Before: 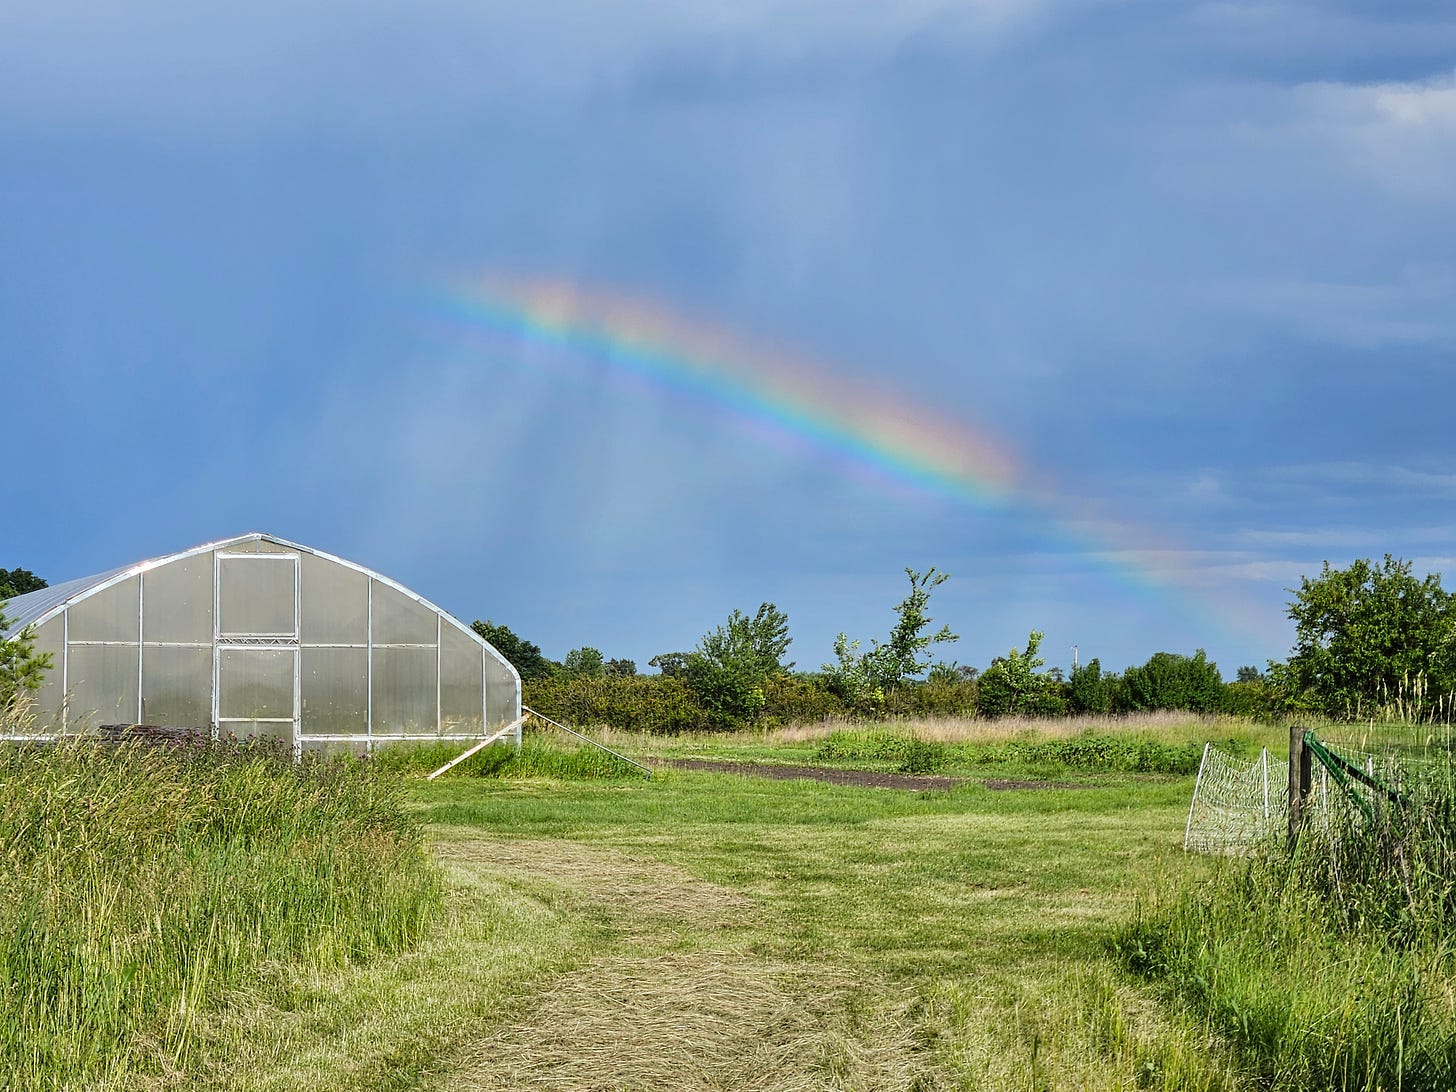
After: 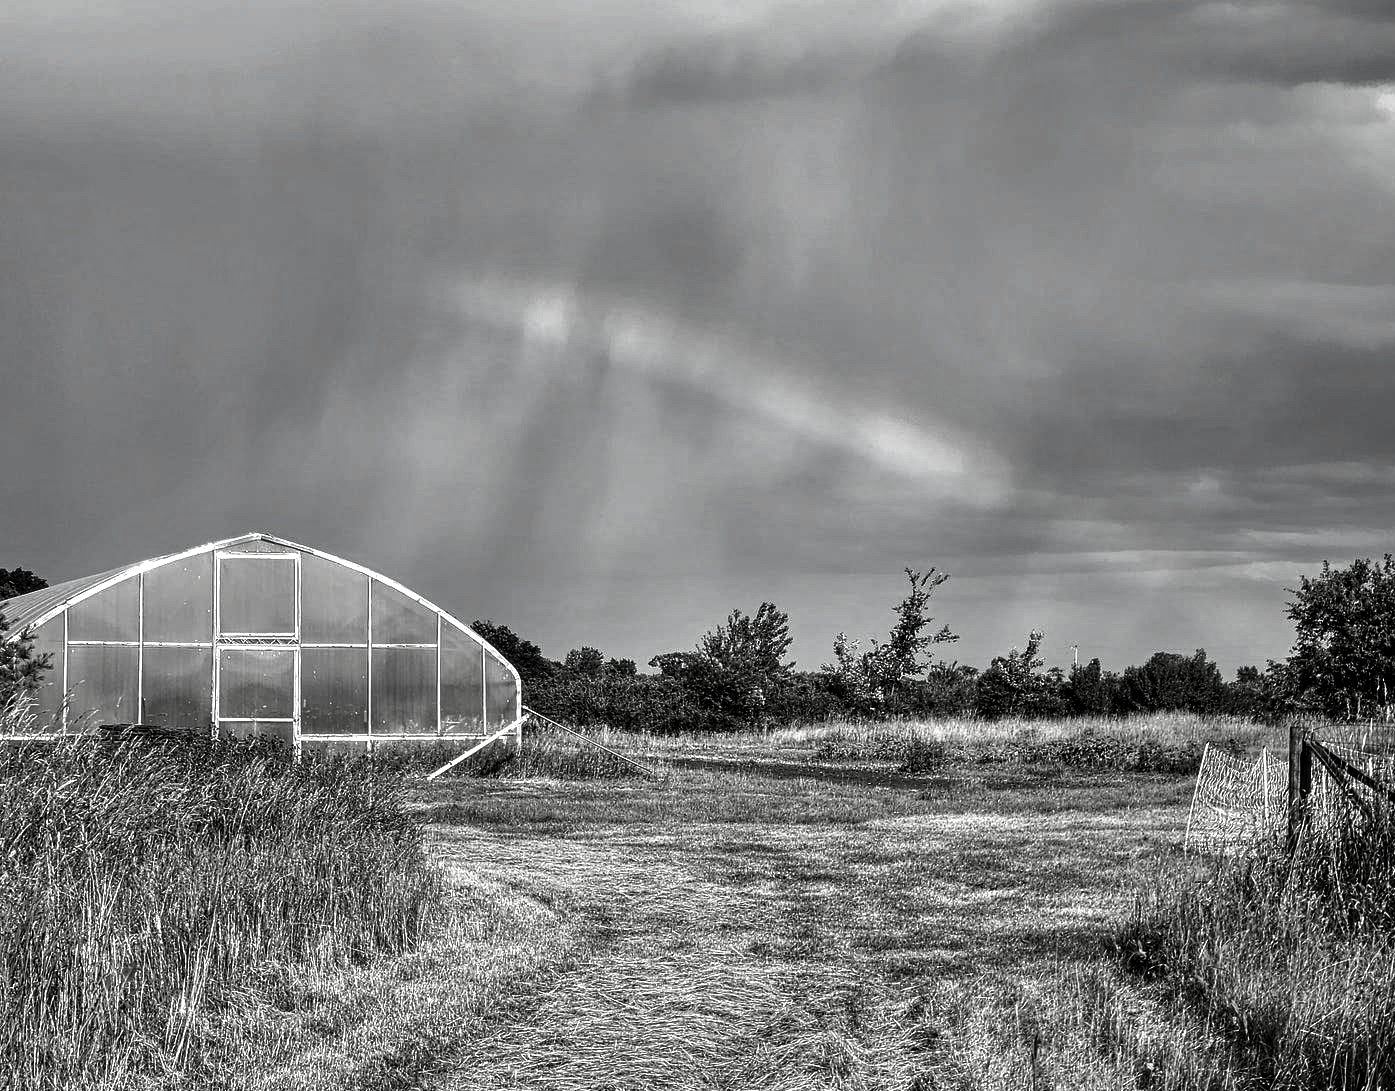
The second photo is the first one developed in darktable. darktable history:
crop: right 4.121%, bottom 0.033%
contrast brightness saturation: contrast -0.032, brightness -0.6, saturation -0.983
exposure: black level correction 0, exposure 0.701 EV, compensate exposure bias true, compensate highlight preservation false
local contrast: on, module defaults
